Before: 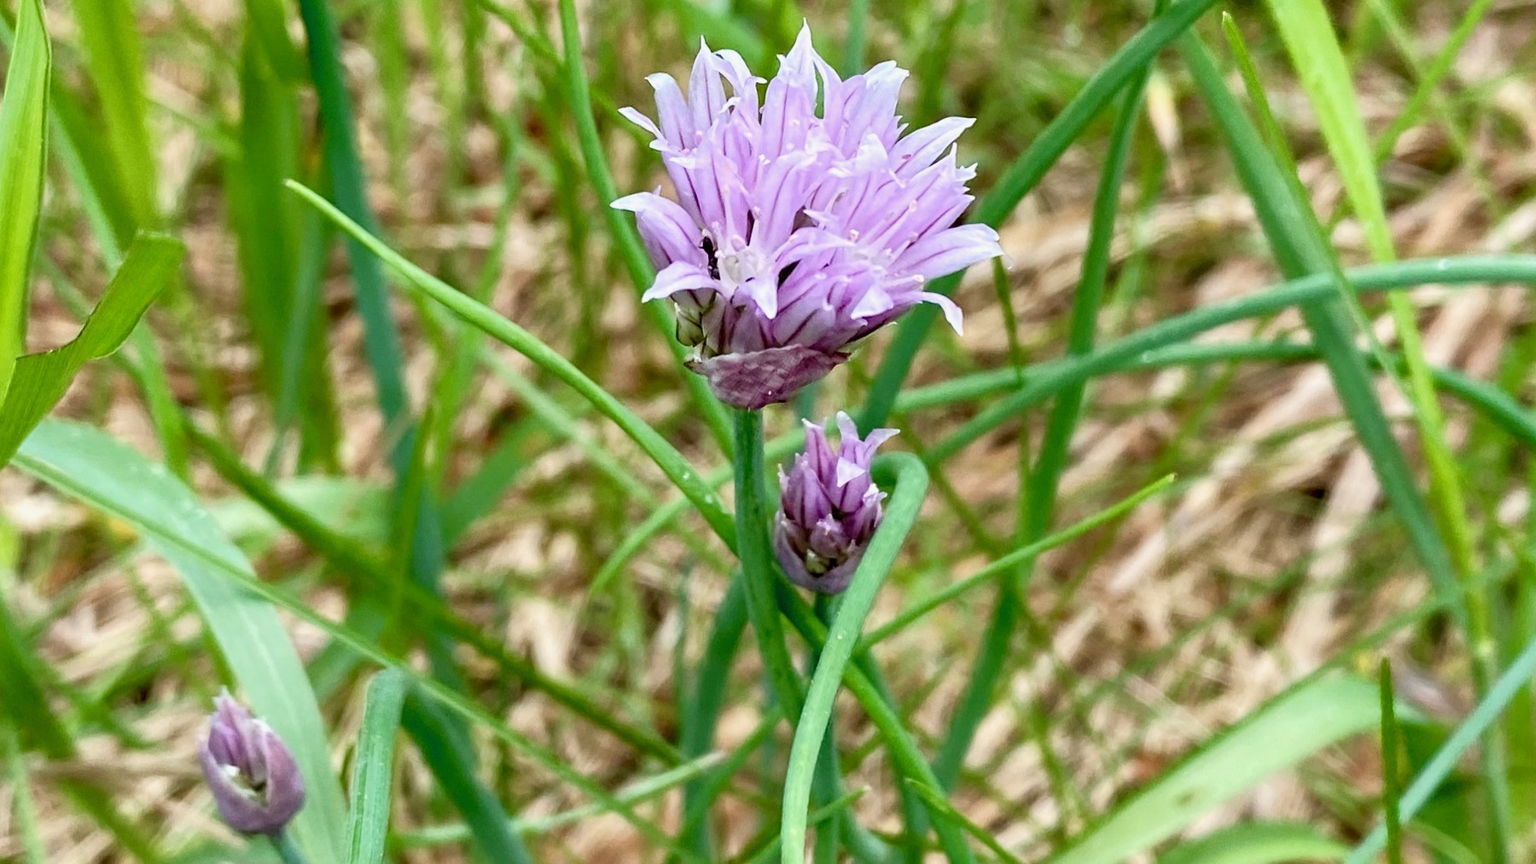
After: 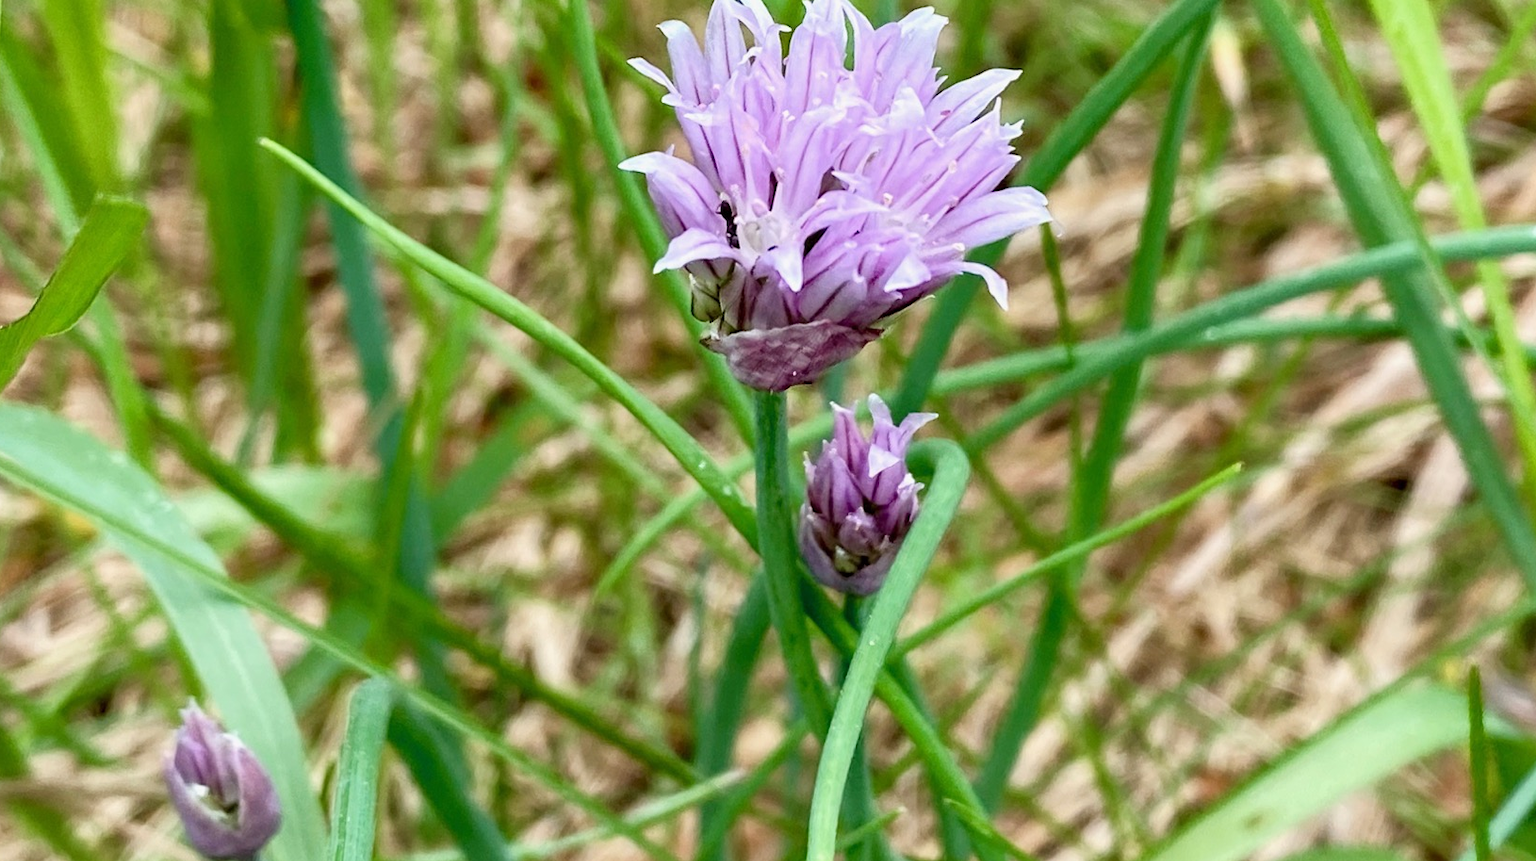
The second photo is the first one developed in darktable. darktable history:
crop: left 3.325%, top 6.388%, right 6.084%, bottom 3.221%
